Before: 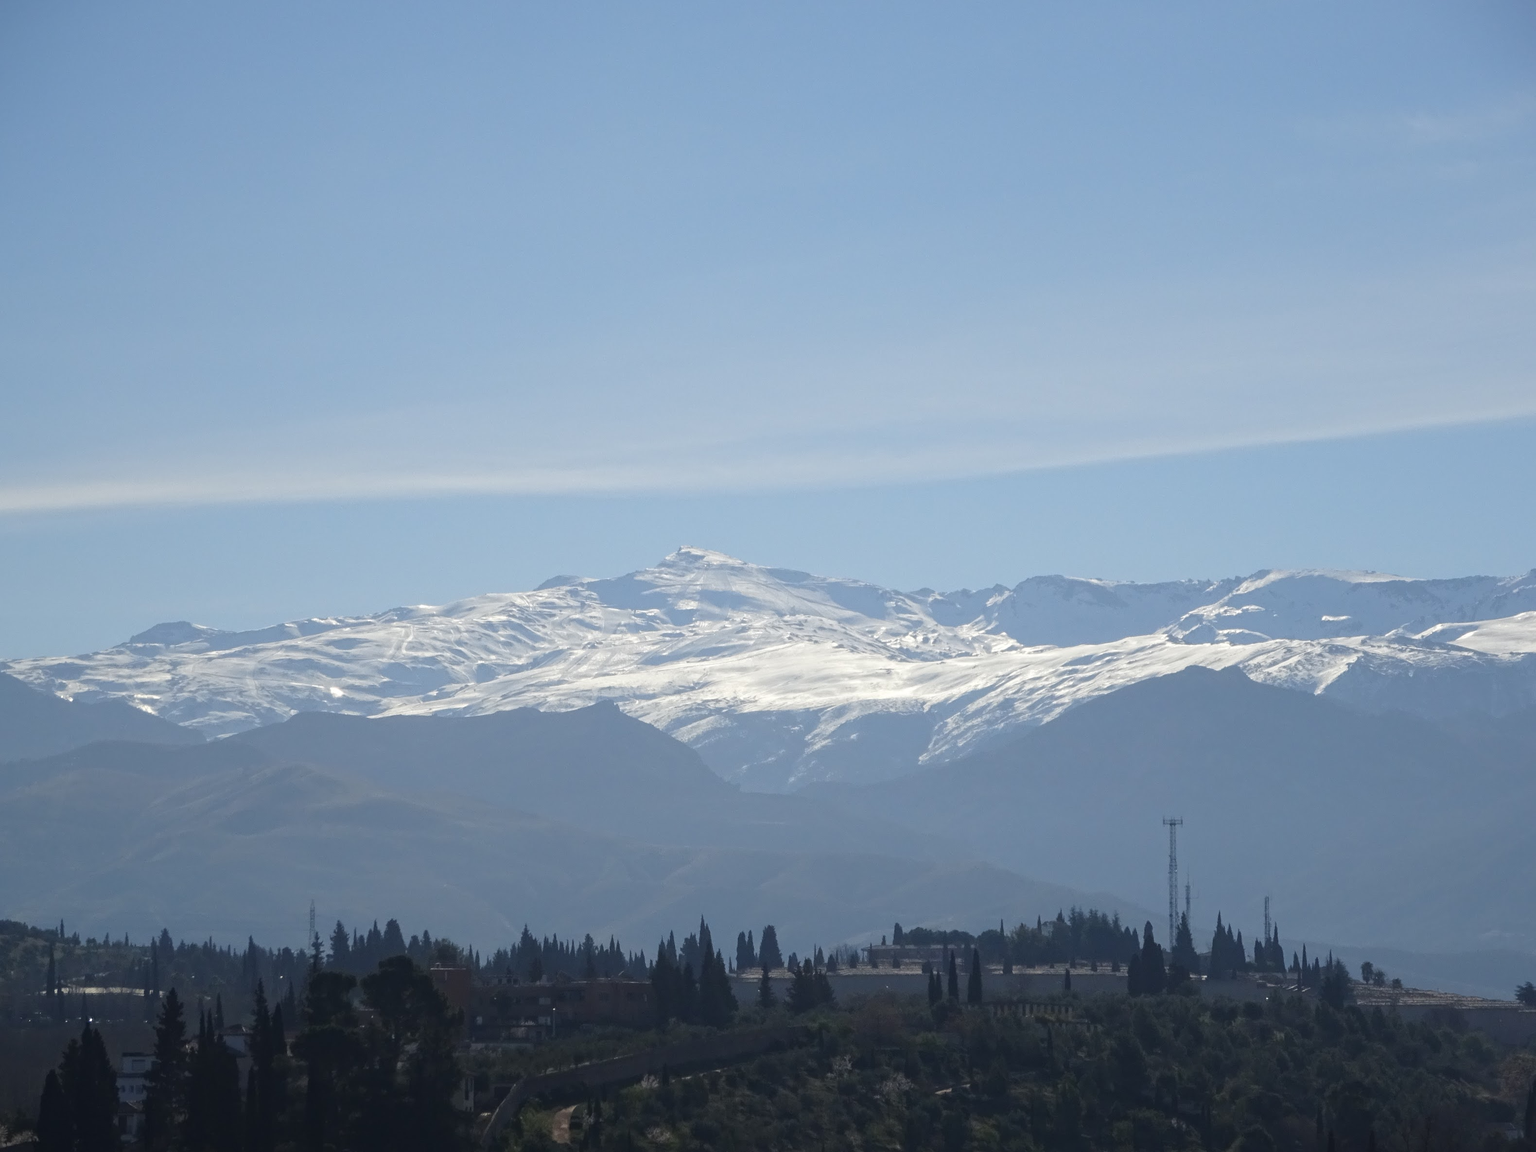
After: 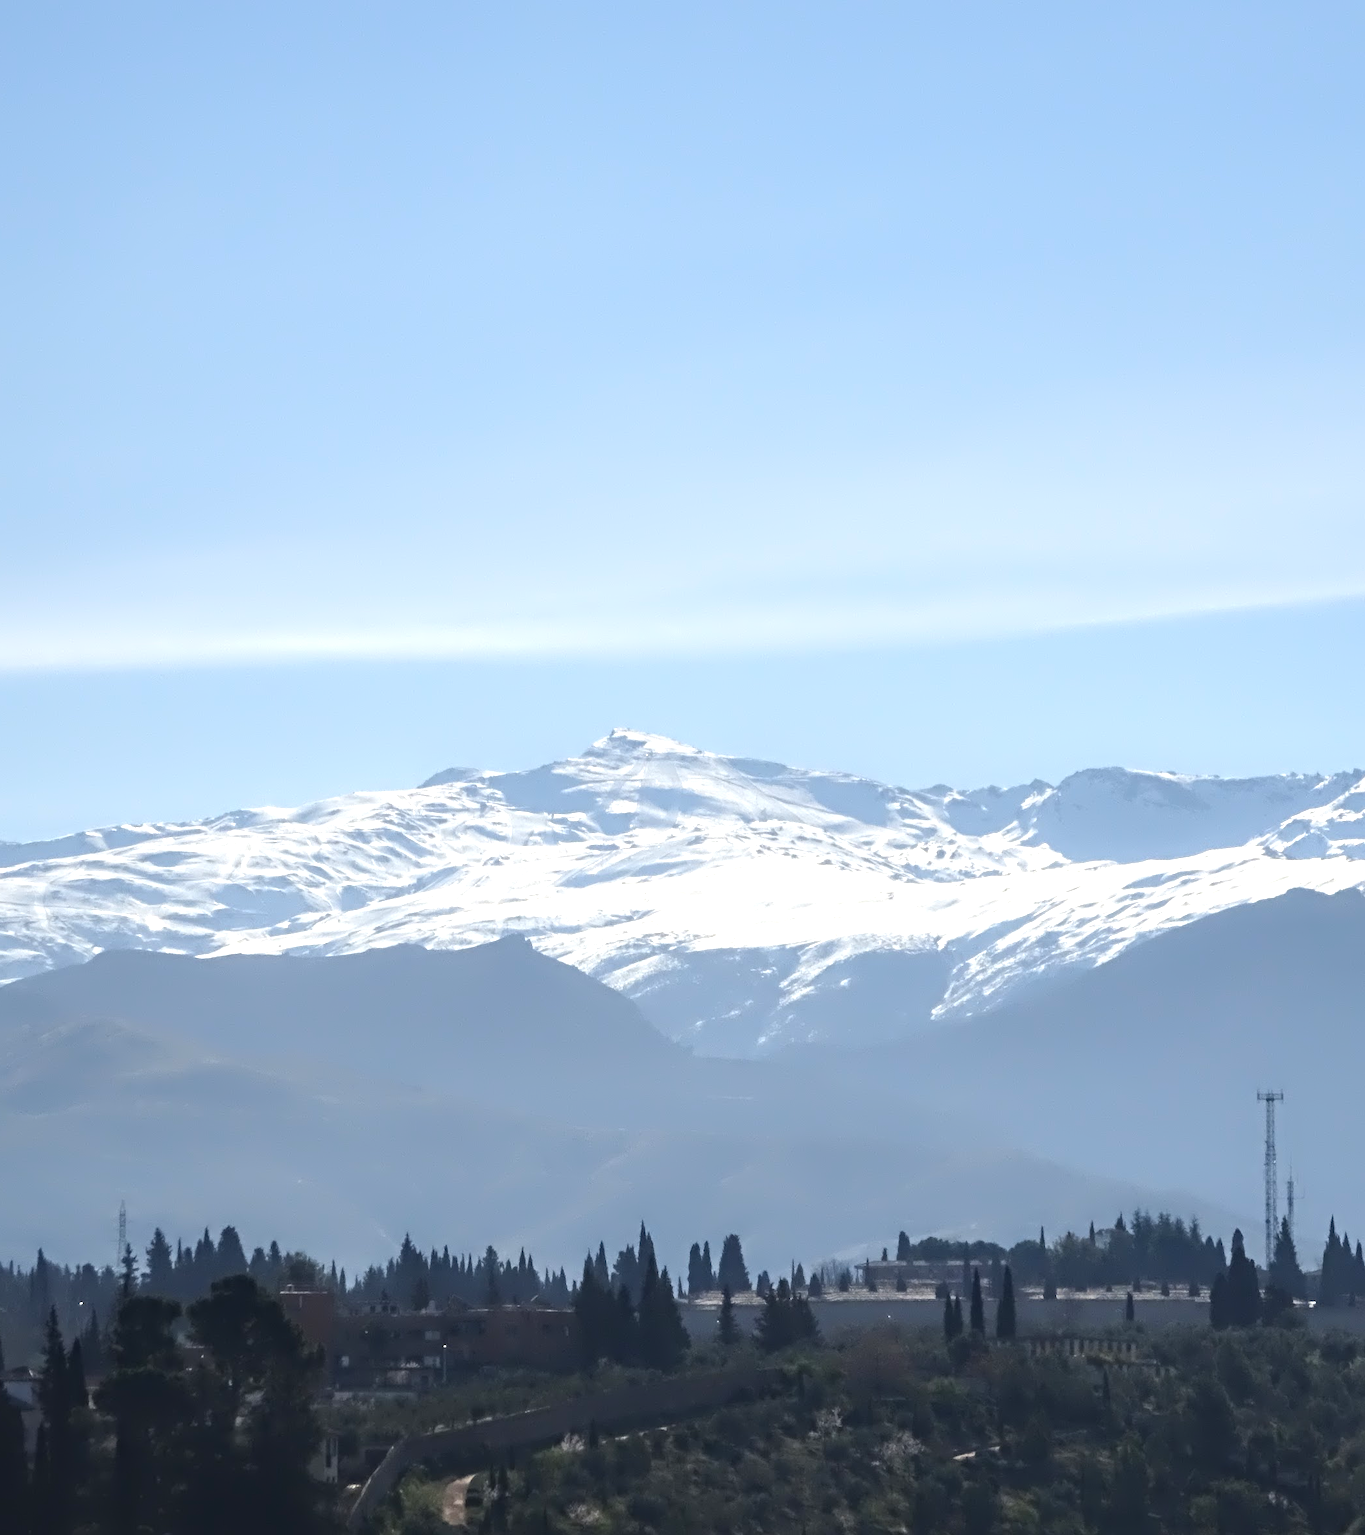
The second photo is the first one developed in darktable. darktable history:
contrast equalizer: y [[0.783, 0.666, 0.575, 0.77, 0.556, 0.501], [0.5 ×6], [0.5 ×6], [0, 0.02, 0.272, 0.399, 0.062, 0], [0 ×6]], mix 0.587
crop and rotate: left 14.388%, right 18.94%
exposure: black level correction 0, exposure 0.702 EV, compensate highlight preservation false
